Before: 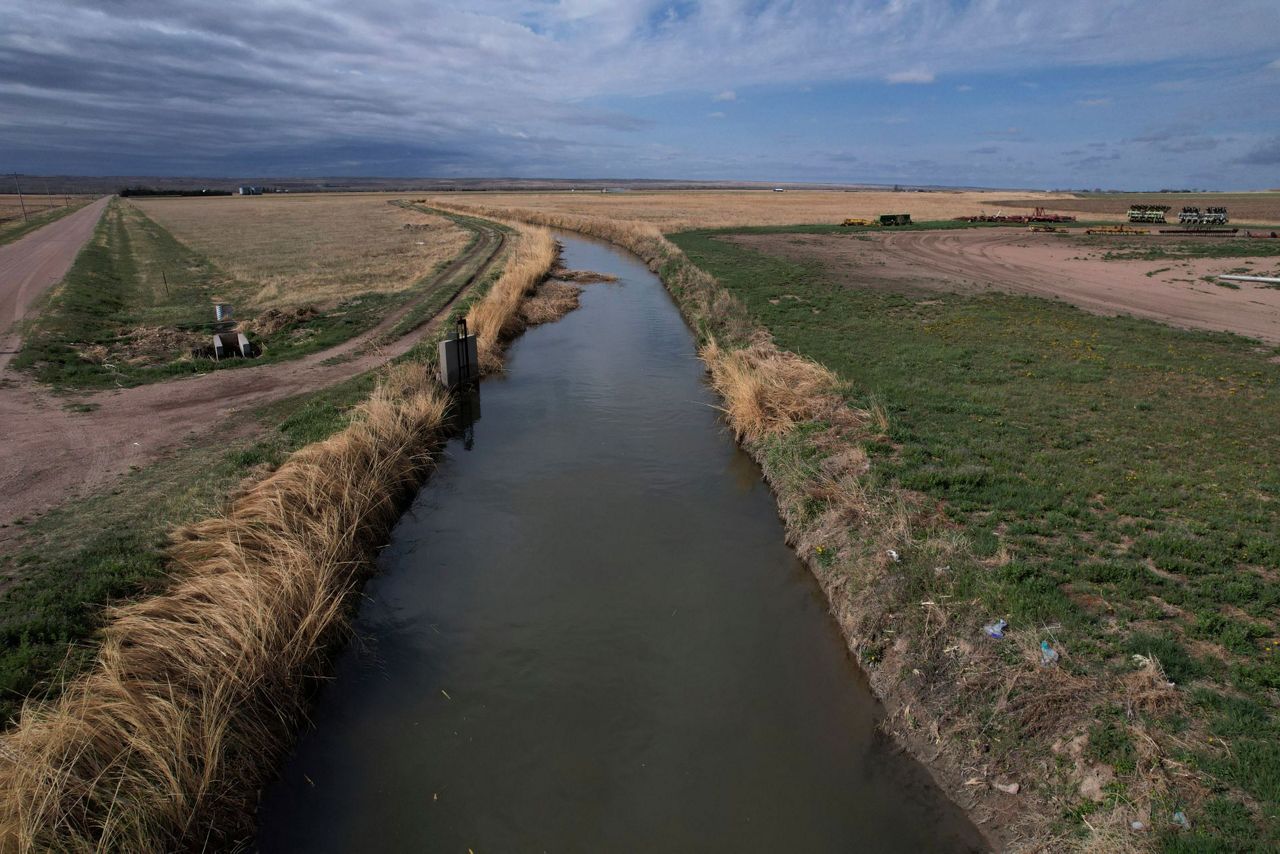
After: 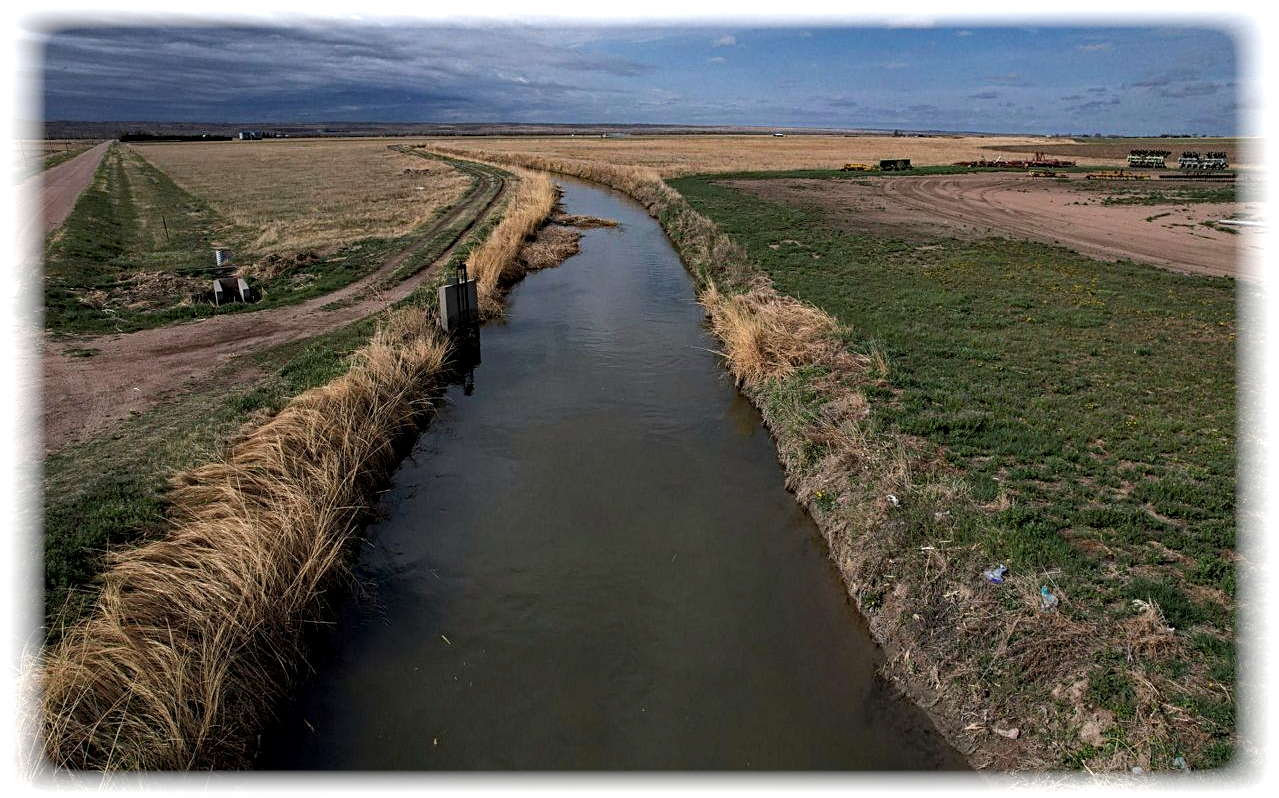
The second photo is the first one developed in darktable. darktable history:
crop and rotate: top 6.465%
local contrast: on, module defaults
haze removal: compatibility mode true, adaptive false
vignetting: fall-off start 92.89%, fall-off radius 5.74%, brightness 0.991, saturation -0.49, automatic ratio true, width/height ratio 1.33, shape 0.049, unbound false
sharpen: on, module defaults
